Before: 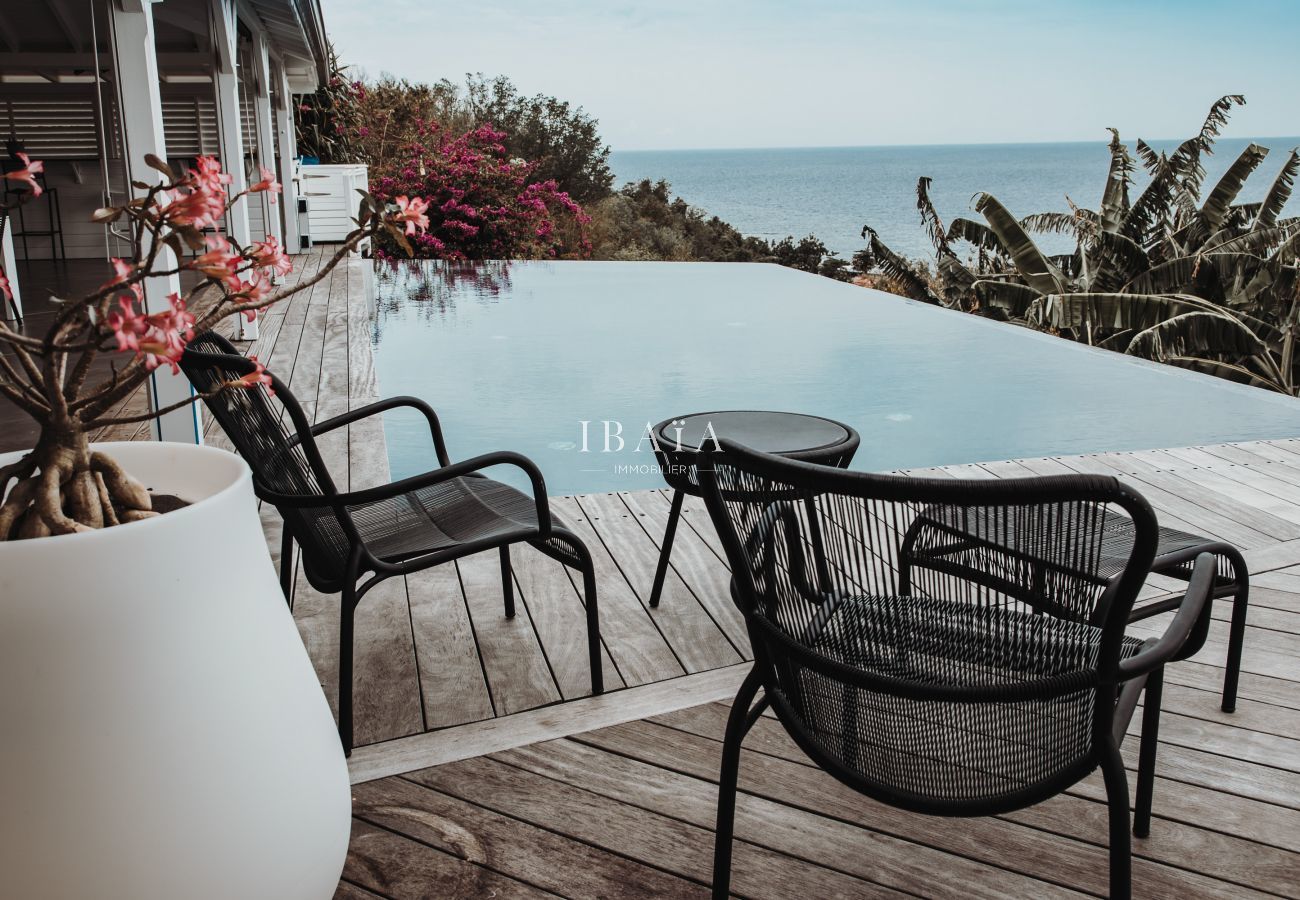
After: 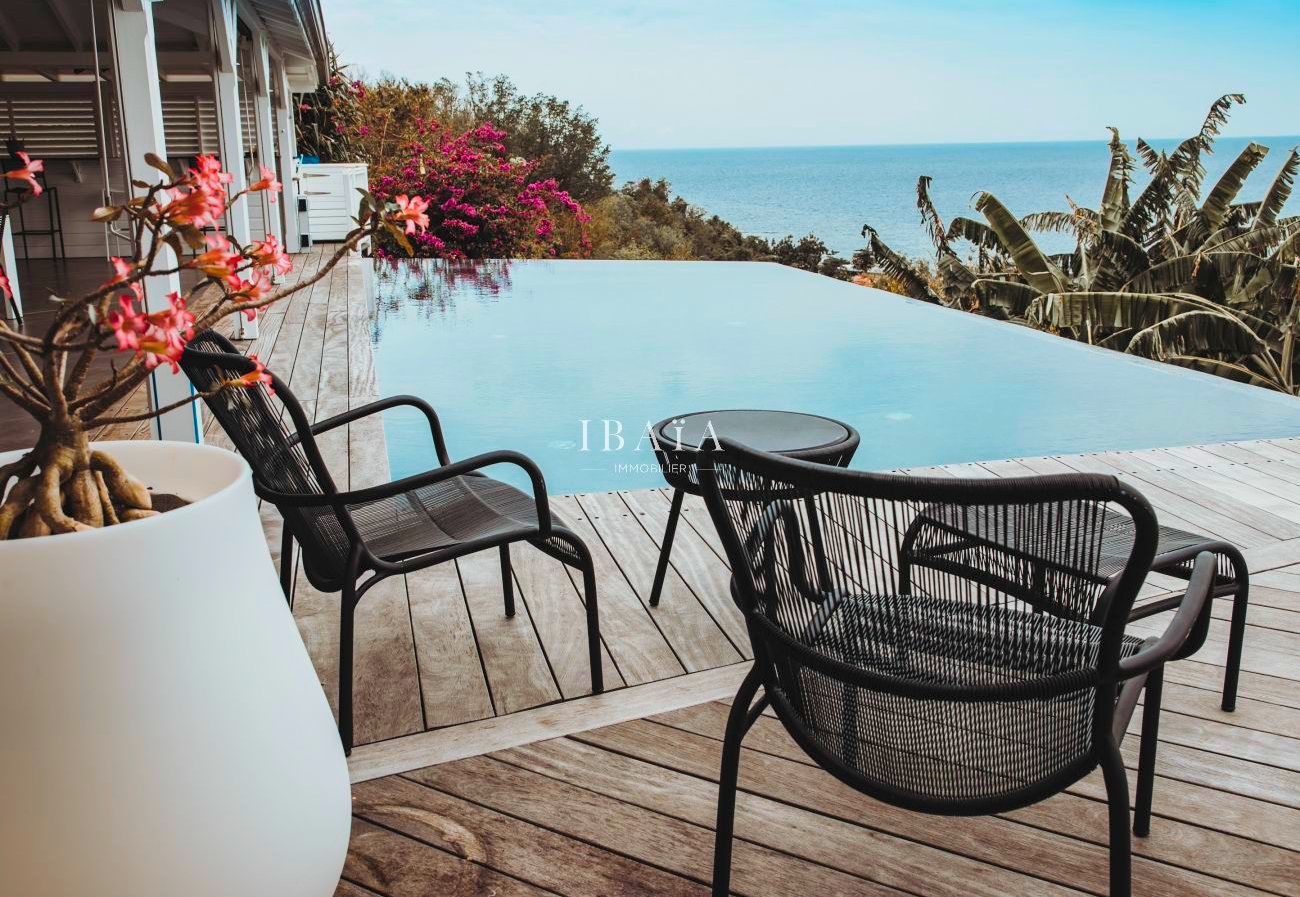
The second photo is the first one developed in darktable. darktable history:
crop: top 0.126%, bottom 0.154%
color balance rgb: linear chroma grading › global chroma 15.316%, perceptual saturation grading › global saturation 32.873%, global vibrance 34.847%
contrast brightness saturation: brightness 0.128
